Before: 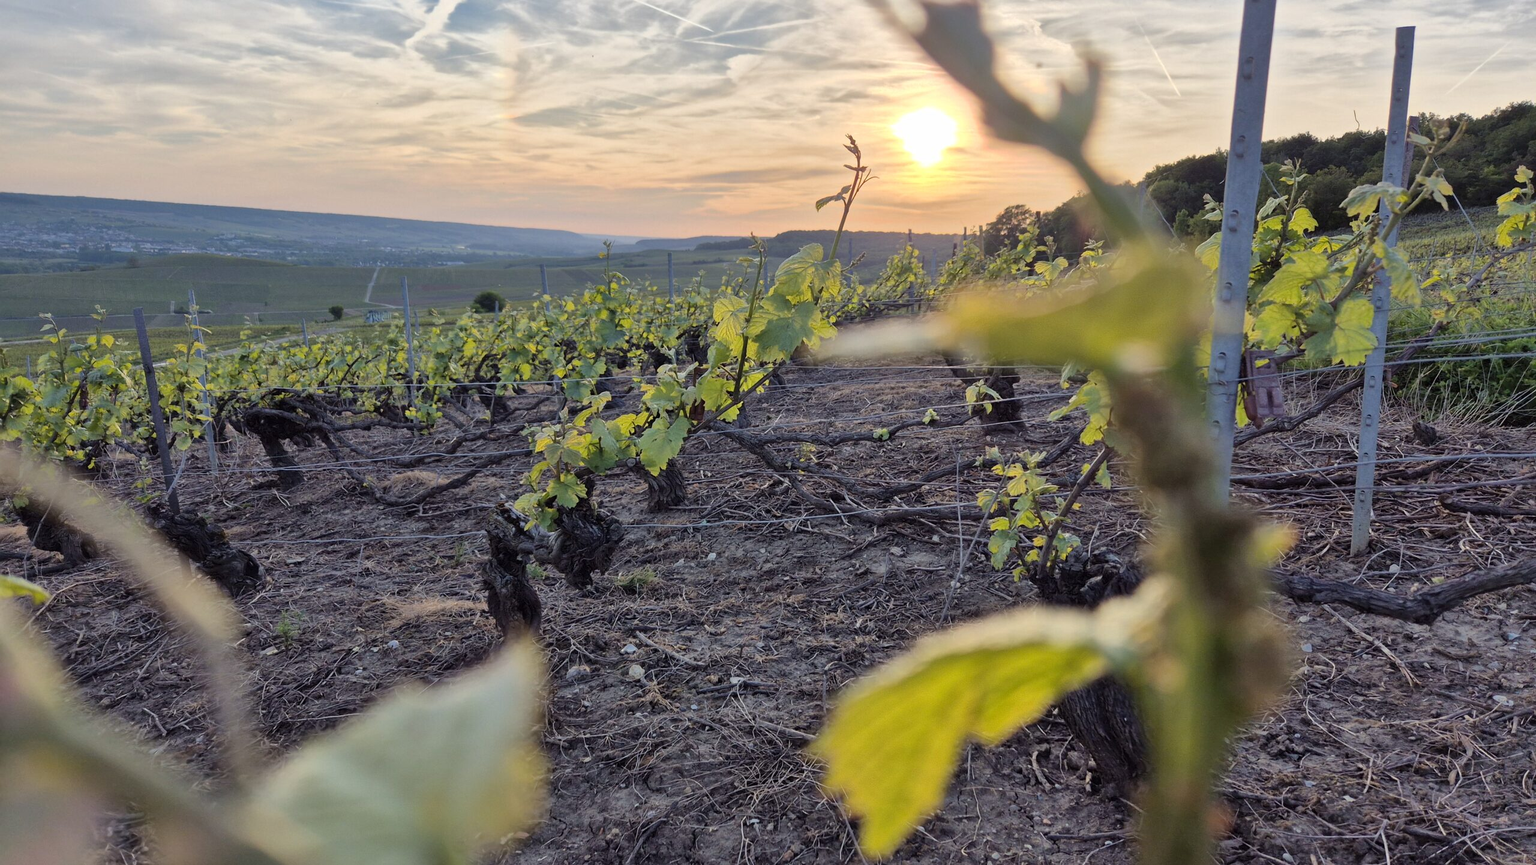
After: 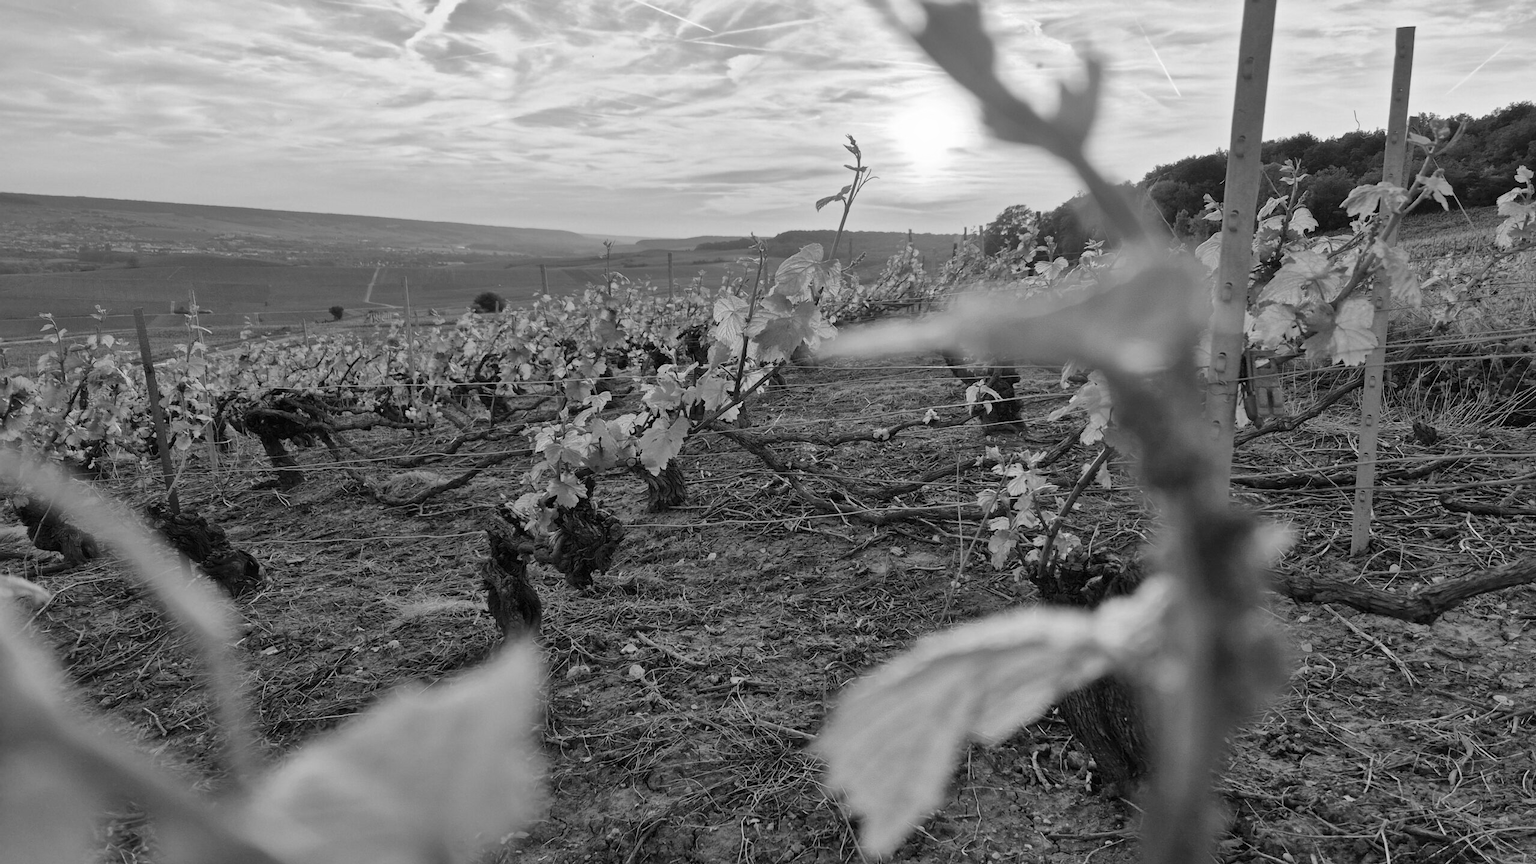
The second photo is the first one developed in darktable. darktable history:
color balance rgb: global vibrance 6.81%, saturation formula JzAzBz (2021)
monochrome: a 1.94, b -0.638
